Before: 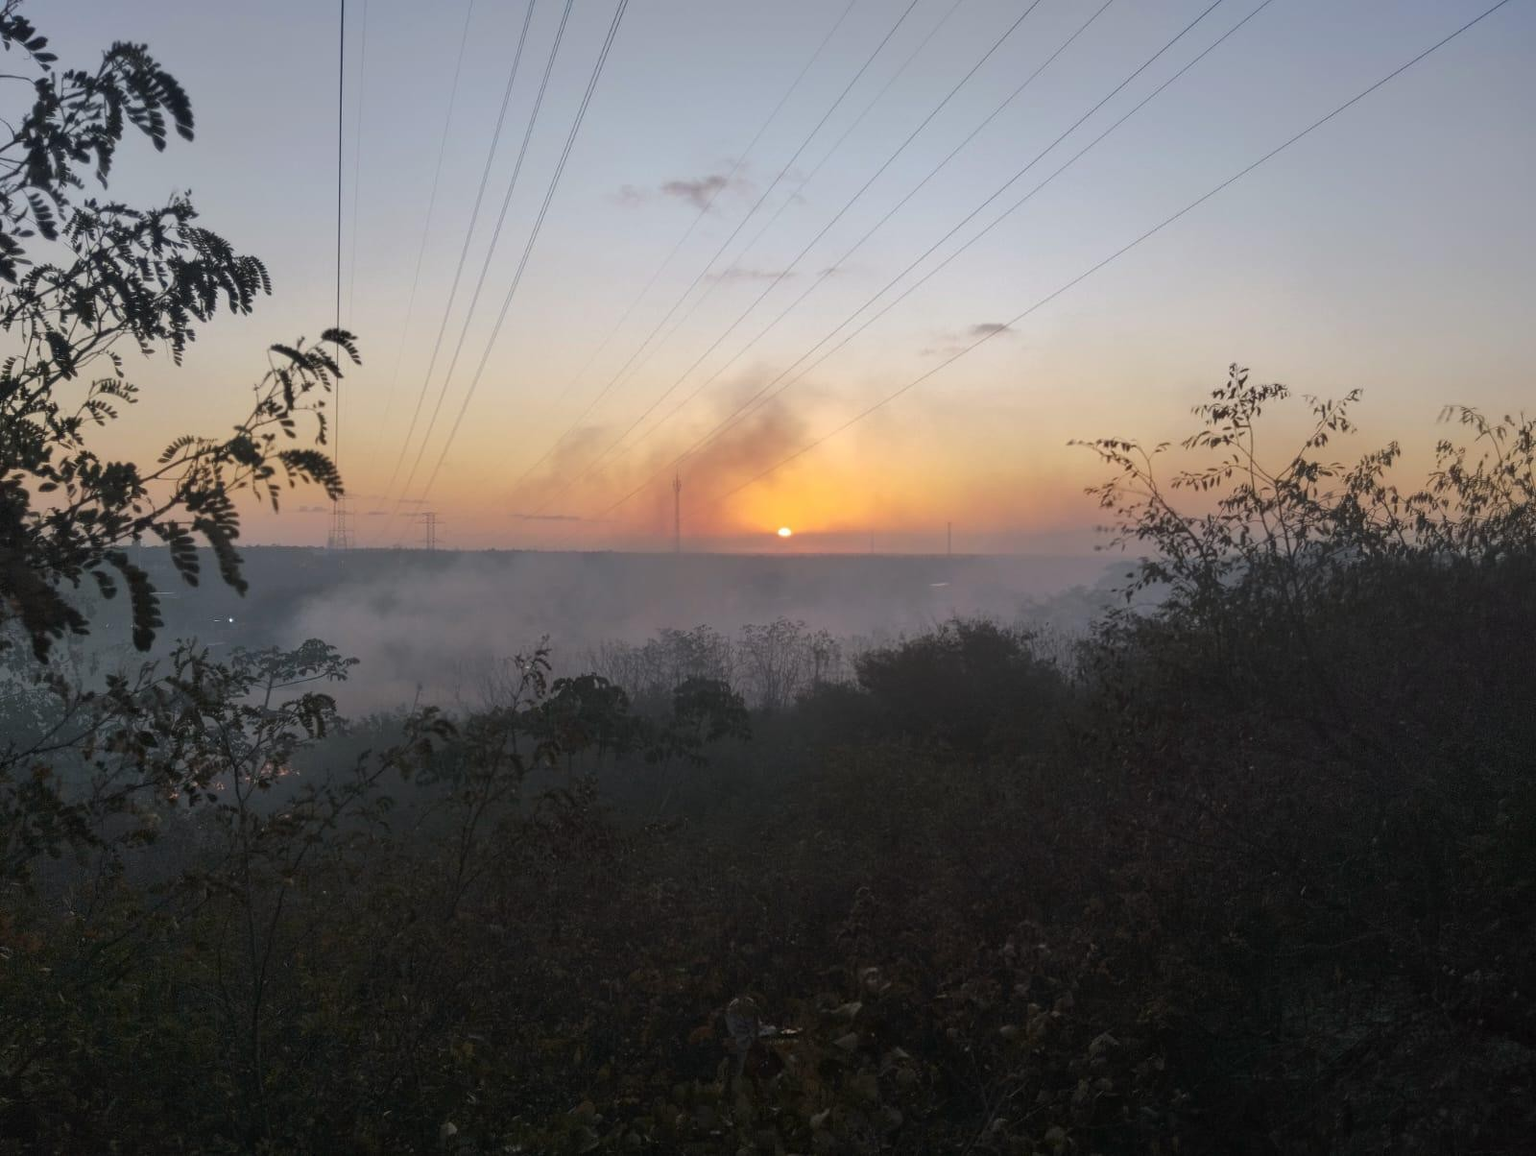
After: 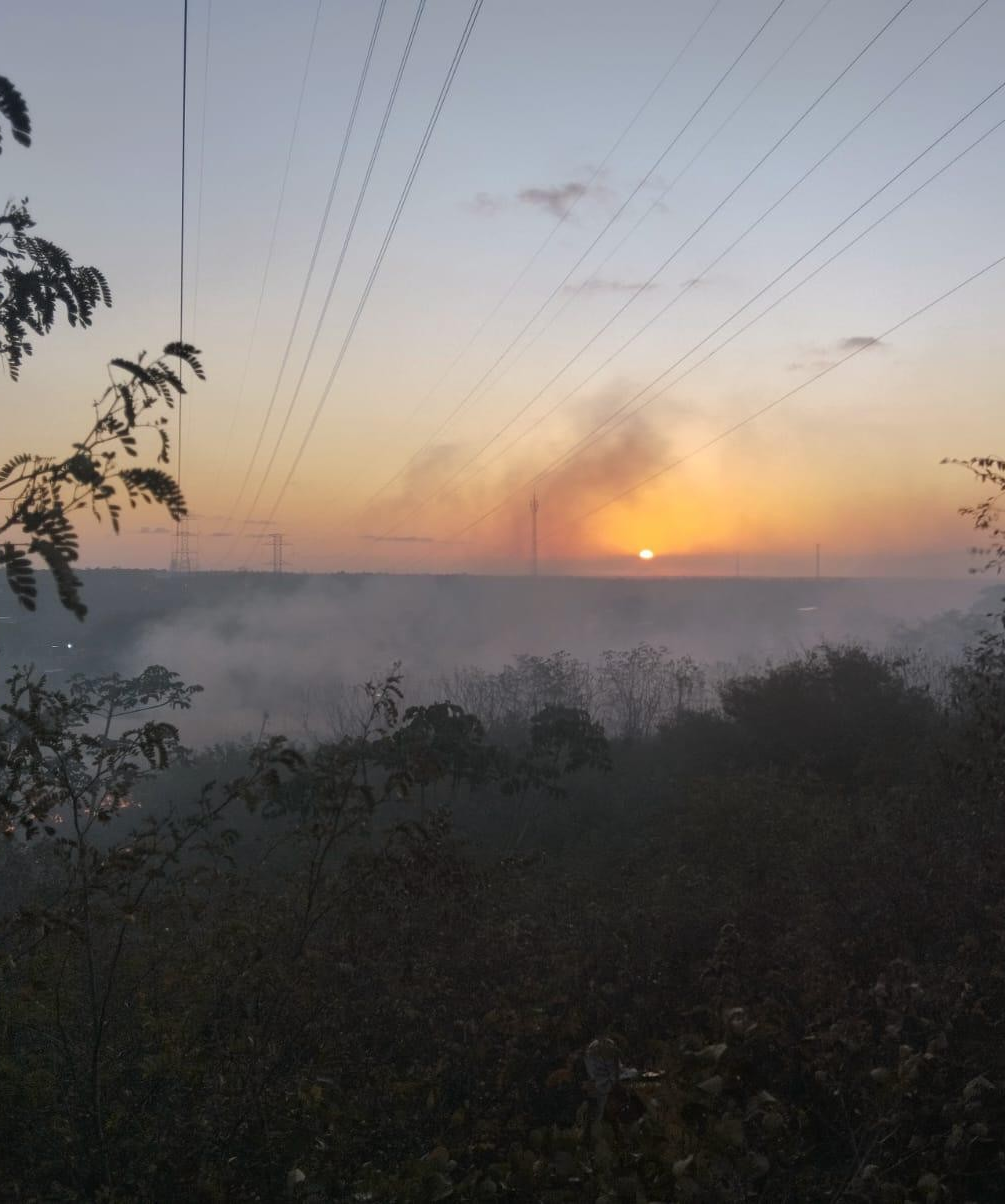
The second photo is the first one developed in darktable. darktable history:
crop: left 10.696%, right 26.442%
